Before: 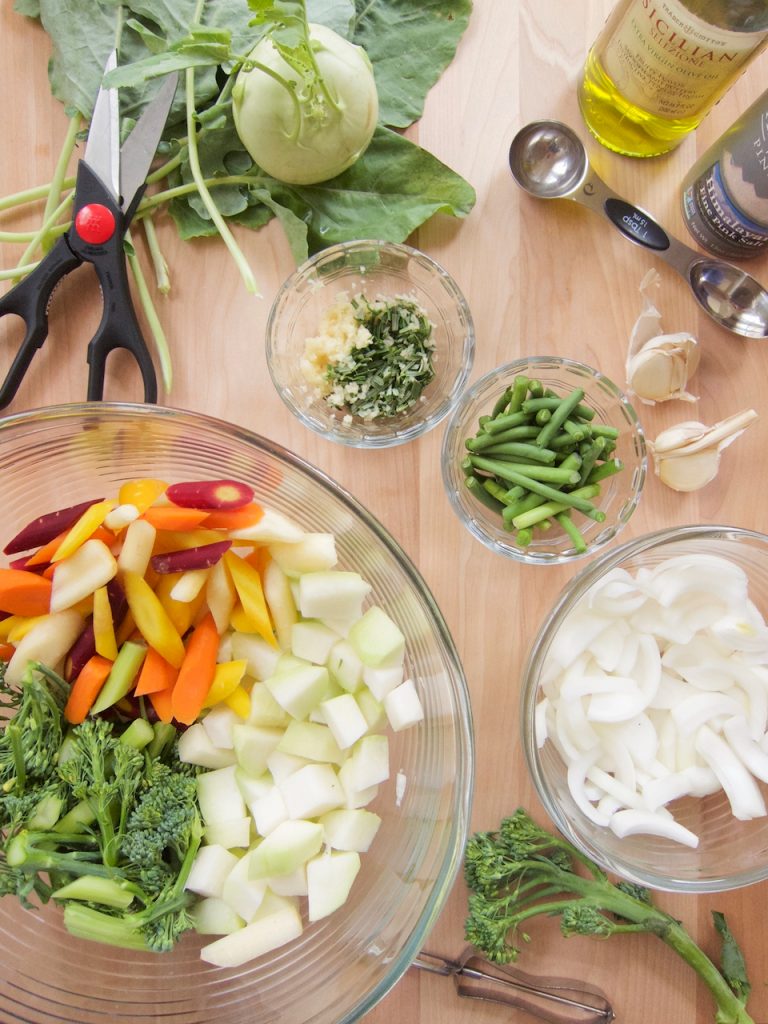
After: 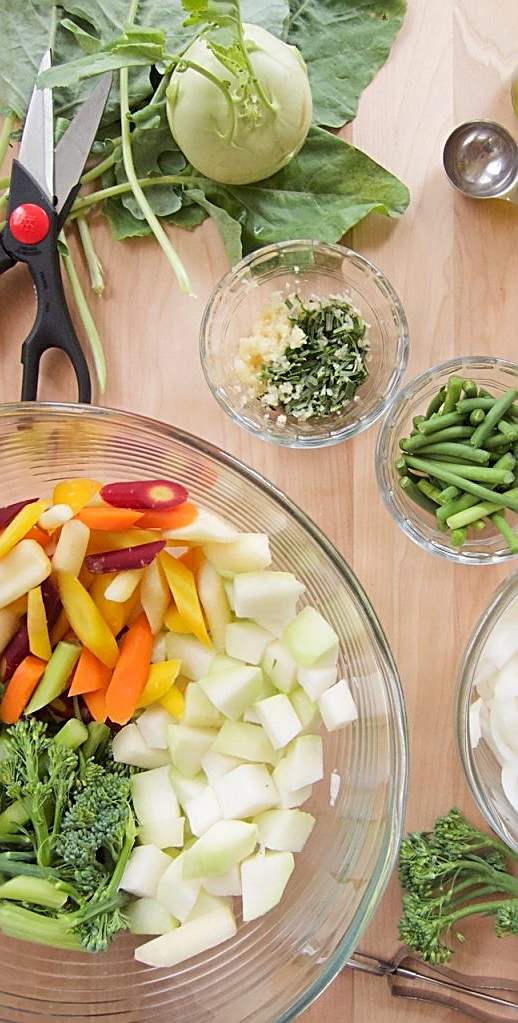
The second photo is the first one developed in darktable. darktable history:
crop and rotate: left 8.594%, right 23.88%
sharpen: amount 0.748
